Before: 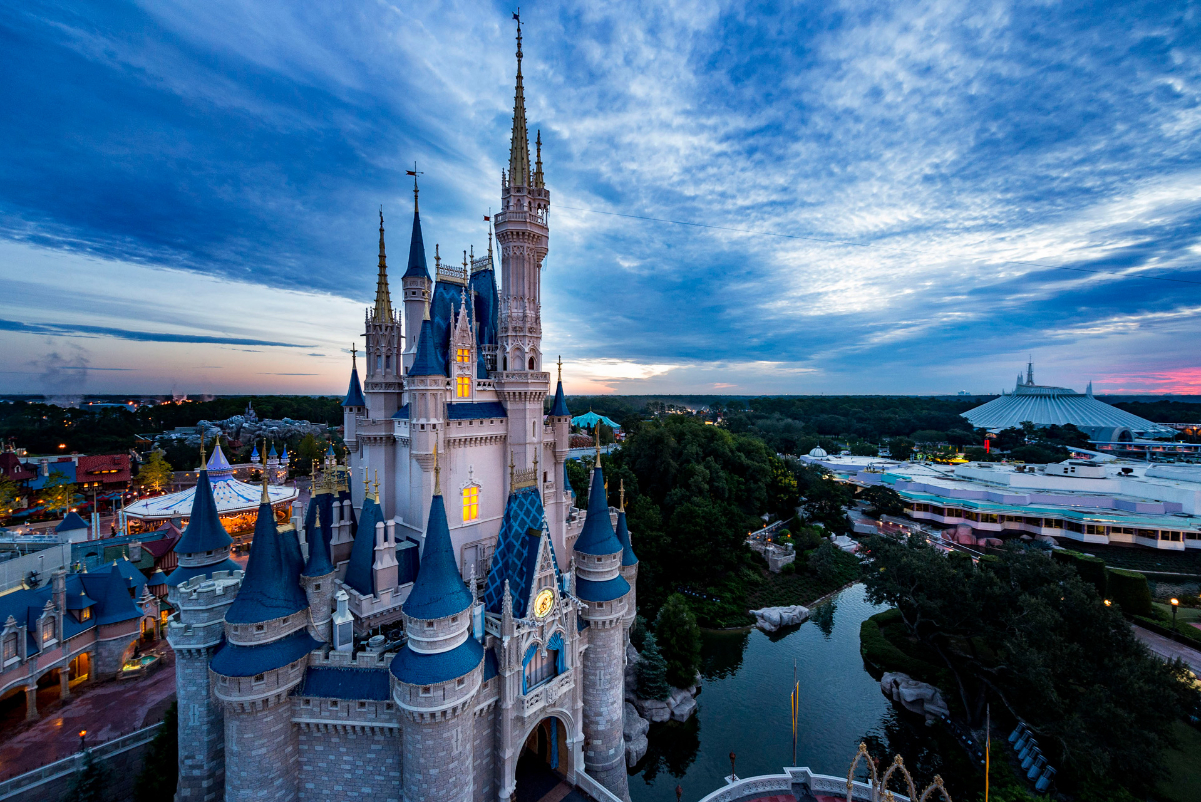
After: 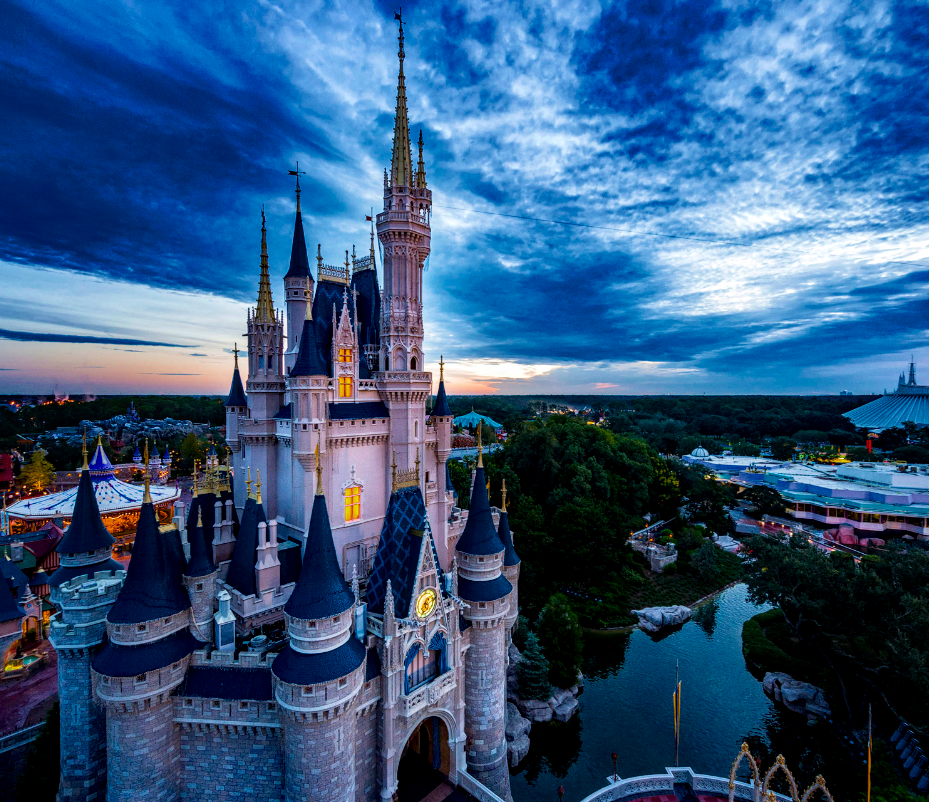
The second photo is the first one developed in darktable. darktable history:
color balance rgb: perceptual saturation grading › global saturation 29.75%, global vibrance 7.303%, saturation formula JzAzBz (2021)
local contrast: on, module defaults
velvia: on, module defaults
crop: left 9.858%, right 12.747%
